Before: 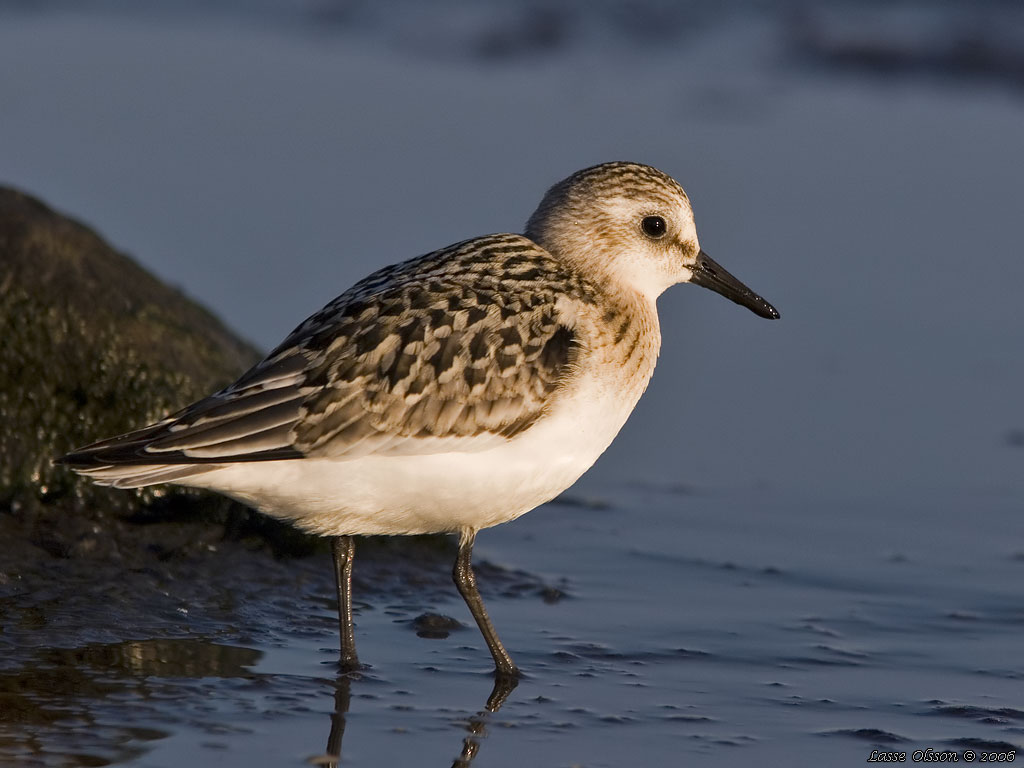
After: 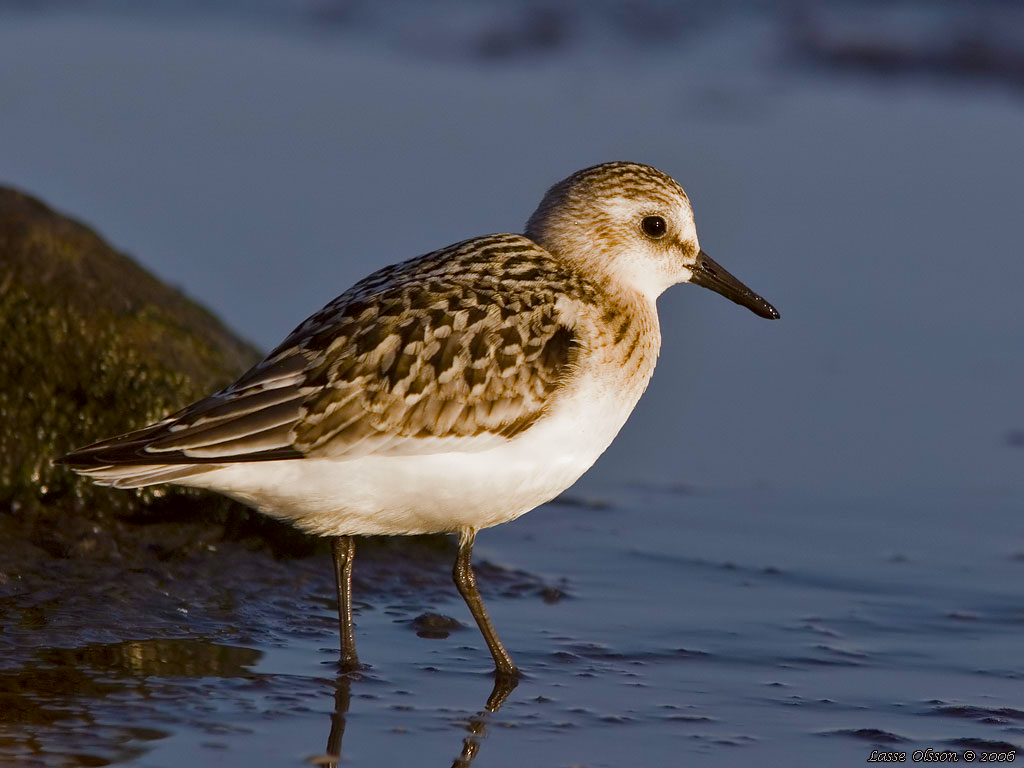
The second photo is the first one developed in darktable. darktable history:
color correction: highlights a* -3.28, highlights b* -6.24, shadows a* 3.1, shadows b* 5.19
color balance rgb: perceptual saturation grading › global saturation 20%, perceptual saturation grading › highlights -25%, perceptual saturation grading › shadows 50%
